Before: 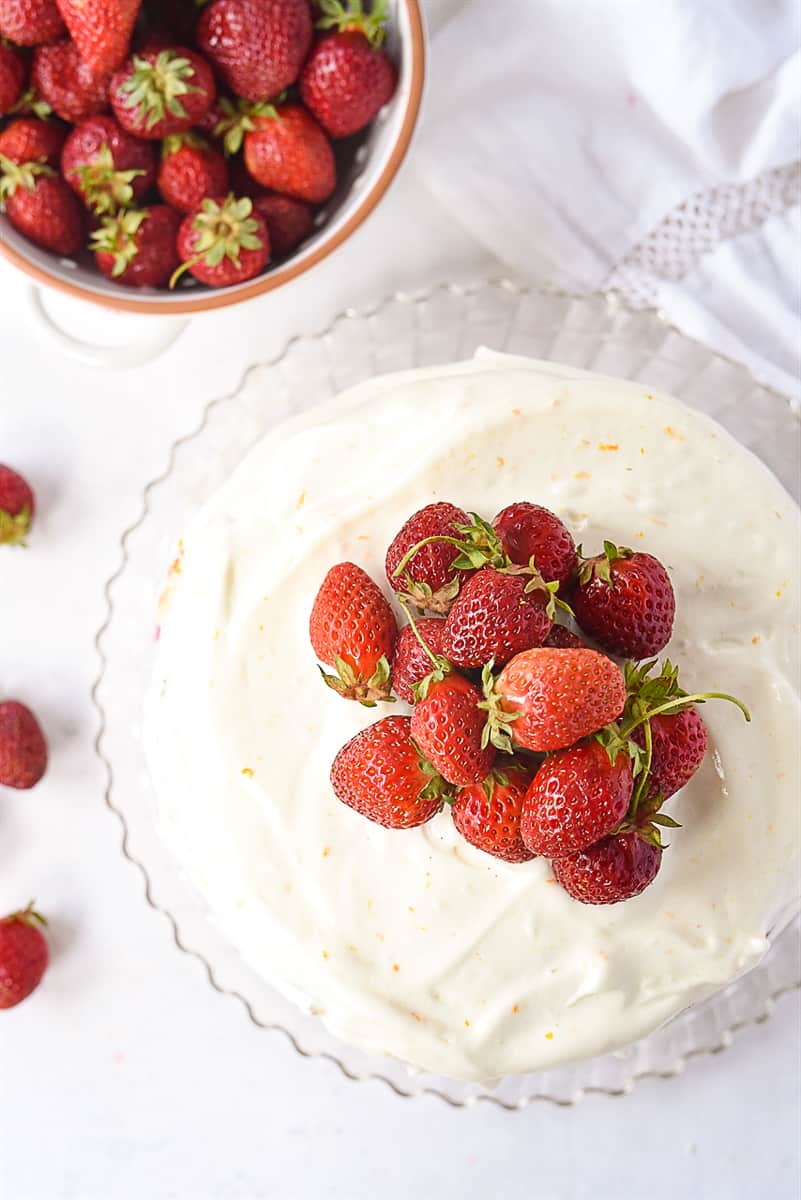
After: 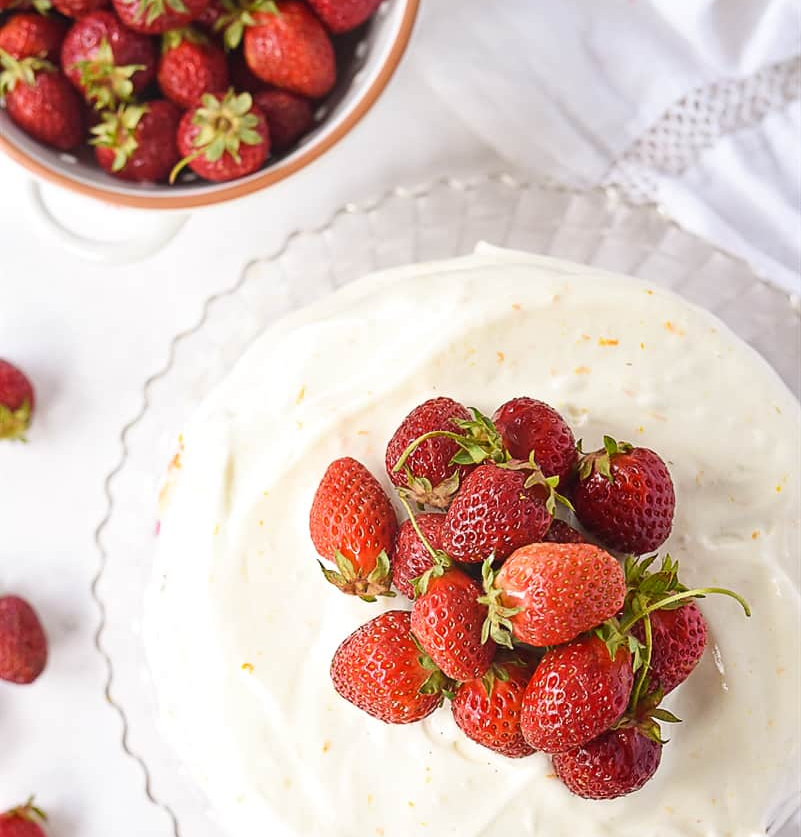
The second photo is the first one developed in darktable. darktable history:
crop and rotate: top 8.754%, bottom 21.428%
